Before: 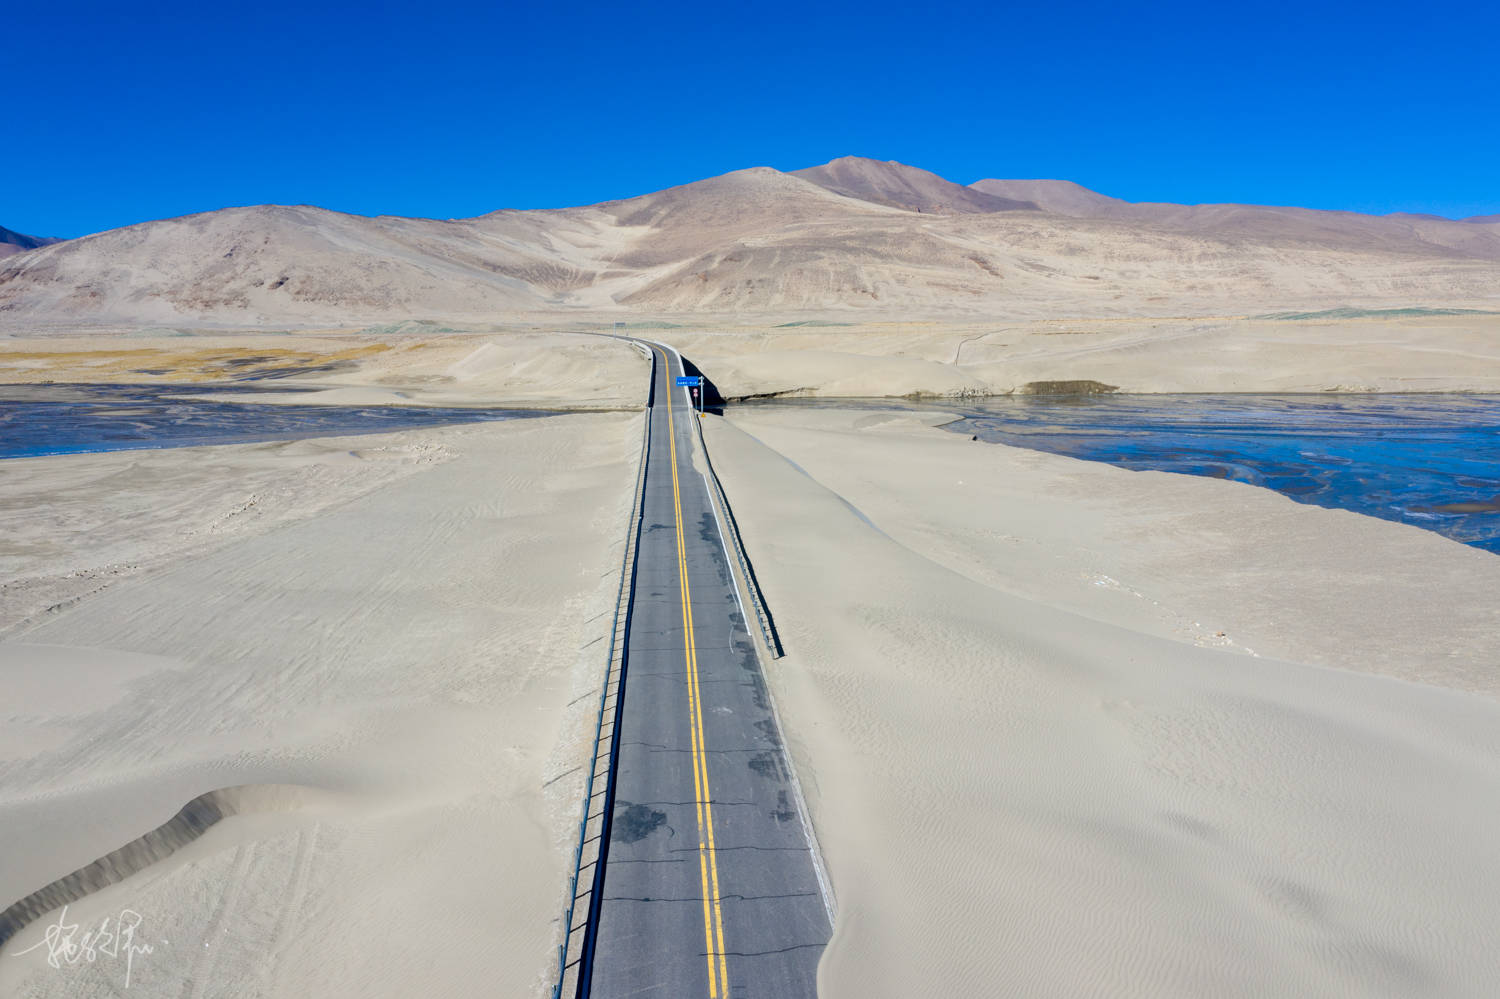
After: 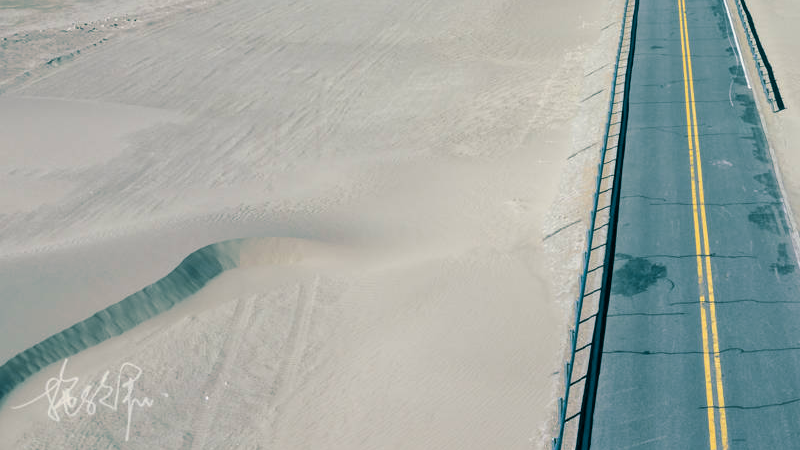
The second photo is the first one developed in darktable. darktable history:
split-toning: shadows › hue 186.43°, highlights › hue 49.29°, compress 30.29%
crop and rotate: top 54.778%, right 46.61%, bottom 0.159%
